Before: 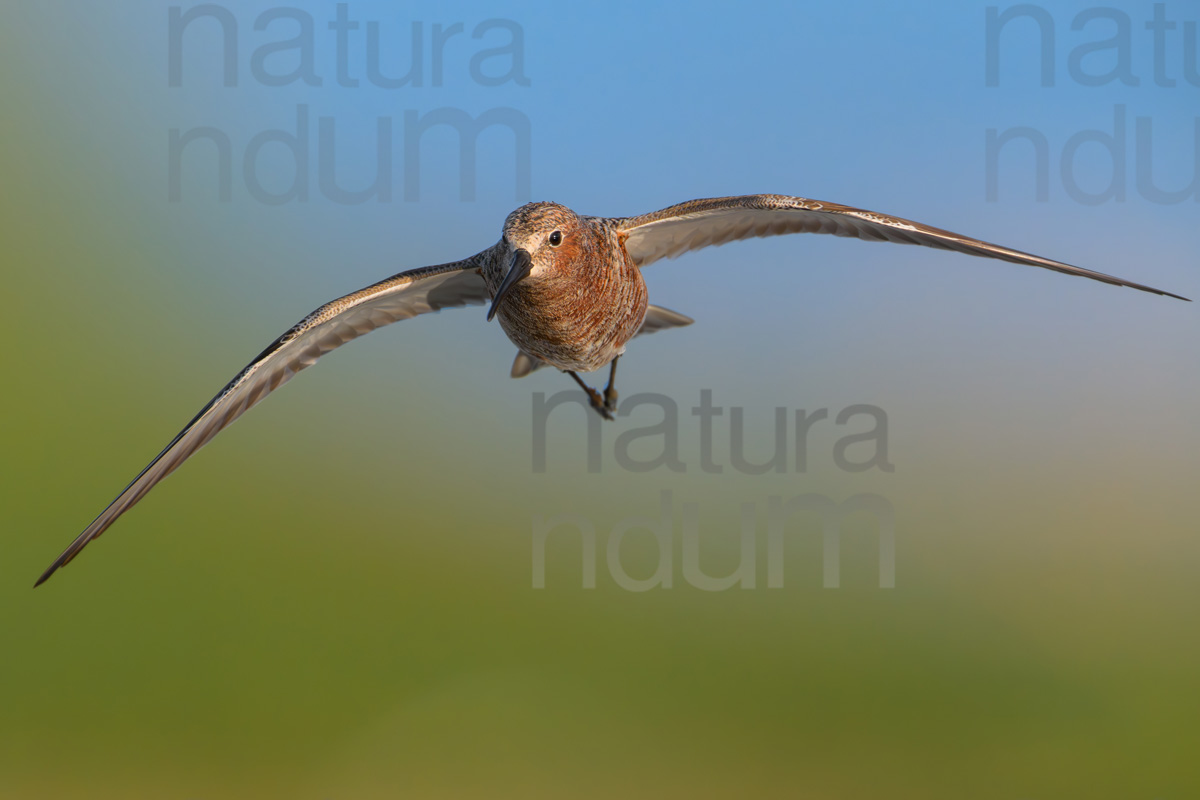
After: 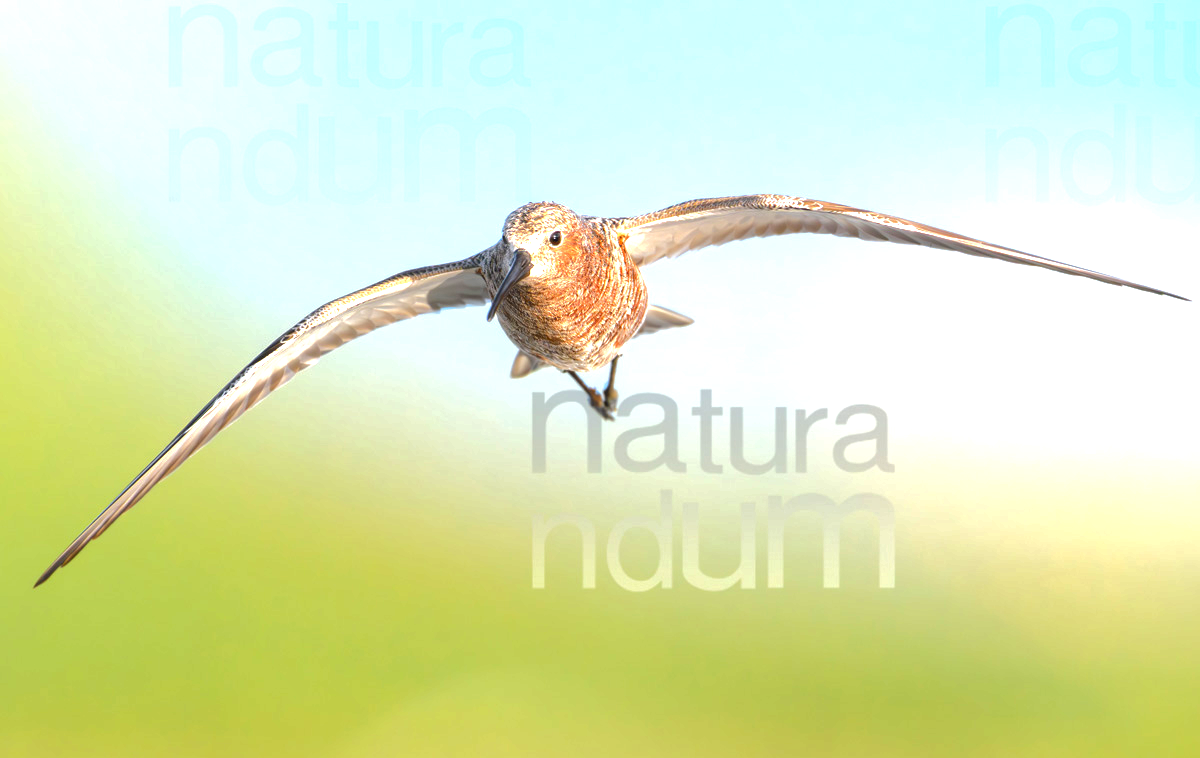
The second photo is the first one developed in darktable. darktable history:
exposure: exposure 1.993 EV, compensate highlight preservation false
crop and rotate: top 0.006%, bottom 5.14%
local contrast: mode bilateral grid, contrast 25, coarseness 50, detail 123%, midtone range 0.2
levels: levels [0.026, 0.507, 0.987]
base curve: curves: ch0 [(0, 0) (0.235, 0.266) (0.503, 0.496) (0.786, 0.72) (1, 1)]
